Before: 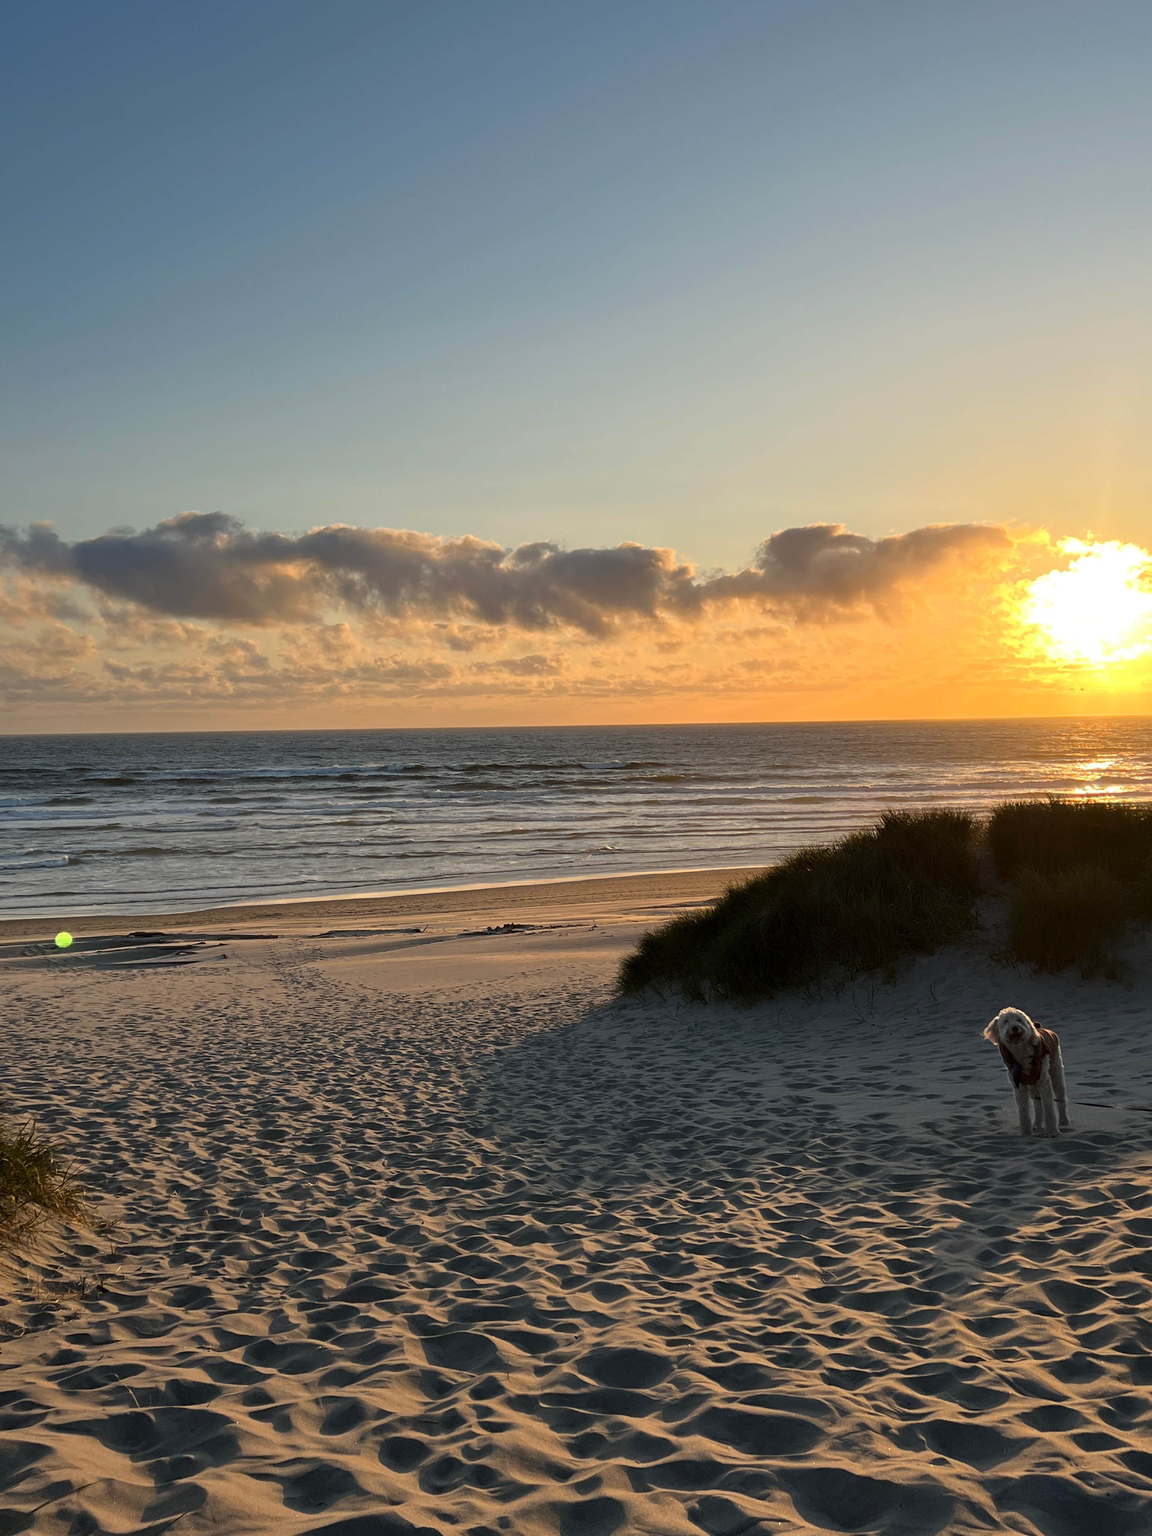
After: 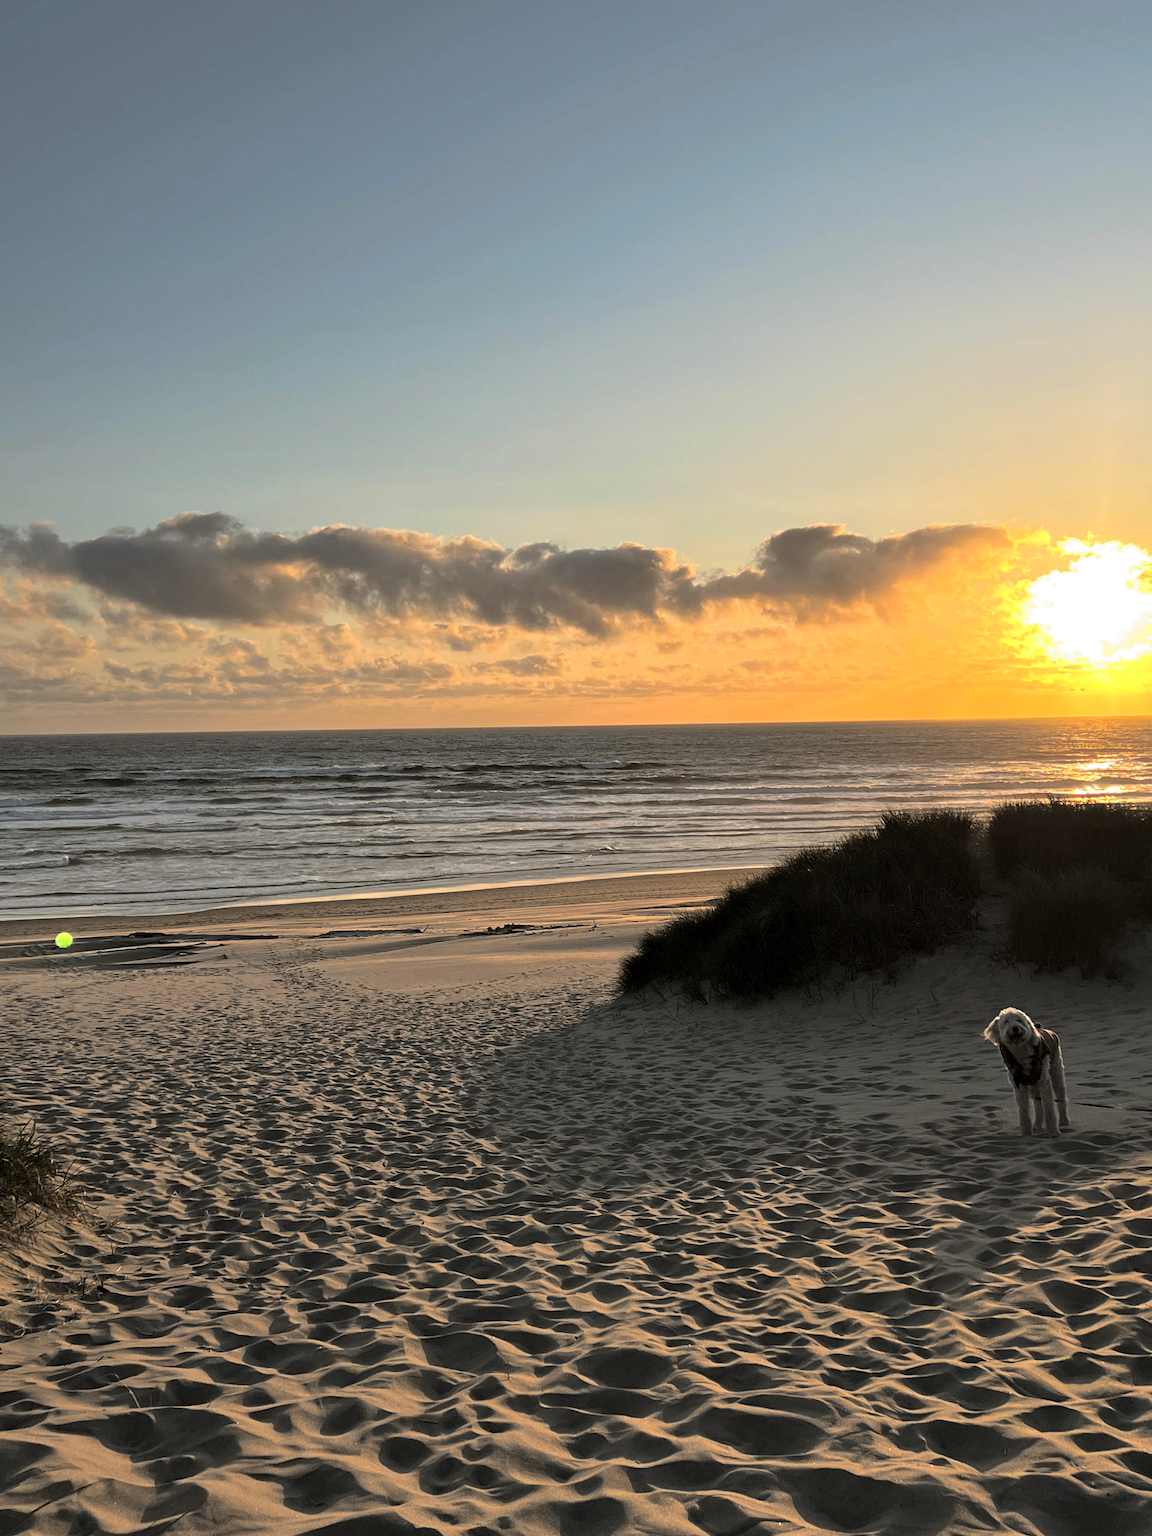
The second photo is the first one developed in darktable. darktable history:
split-toning: shadows › hue 46.8°, shadows › saturation 0.17, highlights › hue 316.8°, highlights › saturation 0.27, balance -51.82
contrast equalizer: octaves 7, y [[0.6 ×6], [0.55 ×6], [0 ×6], [0 ×6], [0 ×6]], mix 0.2
contrast brightness saturation: contrast 0.1, brightness 0.03, saturation 0.09
